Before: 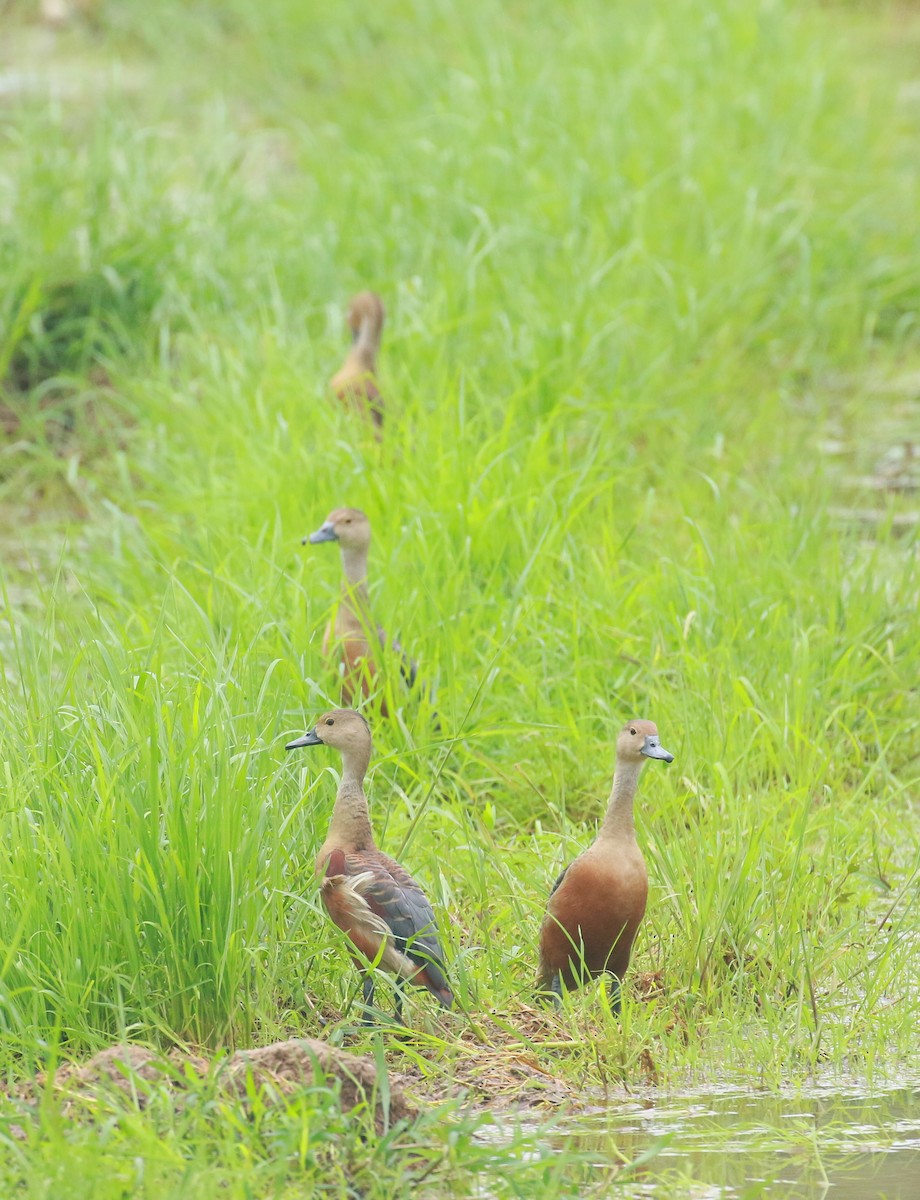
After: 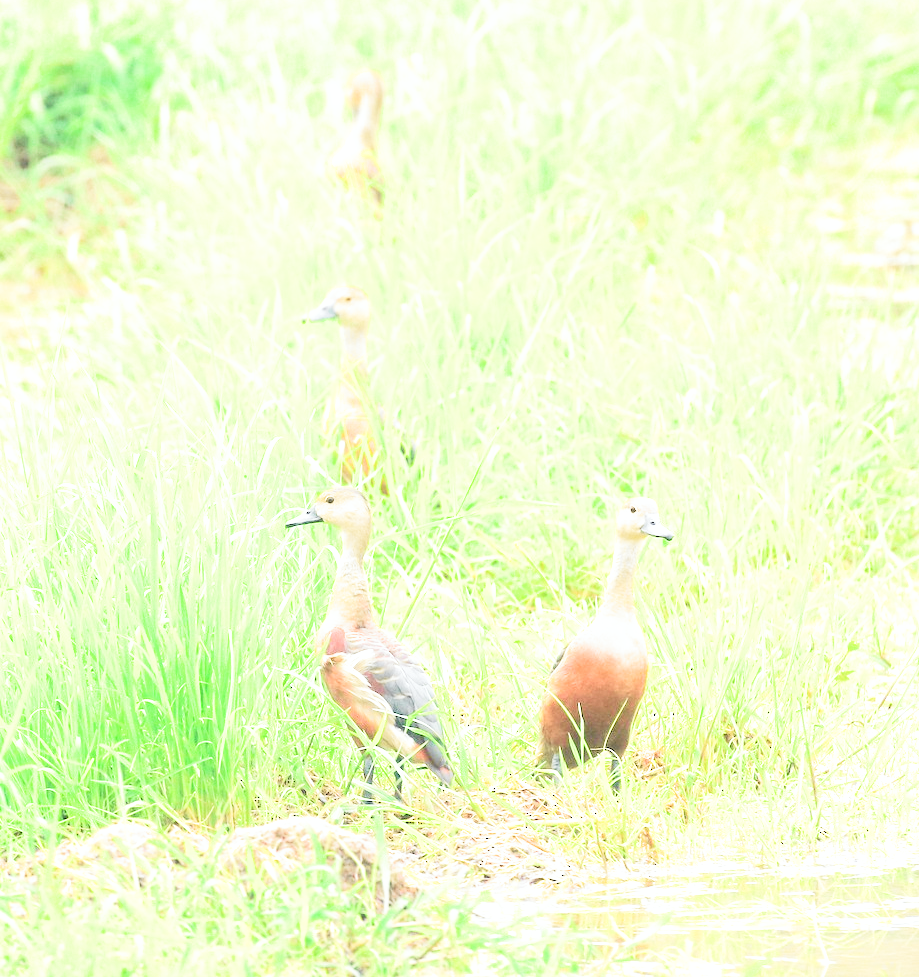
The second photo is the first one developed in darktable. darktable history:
exposure: black level correction 0.001, exposure 1.735 EV, compensate highlight preservation false
filmic rgb: black relative exposure -5 EV, white relative exposure 3.5 EV, hardness 3.19, contrast 1.4, highlights saturation mix -50%
tone curve: curves: ch0 [(0, 0.009) (0.037, 0.035) (0.131, 0.126) (0.275, 0.28) (0.476, 0.514) (0.617, 0.667) (0.704, 0.759) (0.813, 0.863) (0.911, 0.931) (0.997, 1)]; ch1 [(0, 0) (0.318, 0.271) (0.444, 0.438) (0.493, 0.496) (0.508, 0.5) (0.534, 0.535) (0.57, 0.582) (0.65, 0.664) (0.746, 0.764) (1, 1)]; ch2 [(0, 0) (0.246, 0.24) (0.36, 0.381) (0.415, 0.434) (0.476, 0.492) (0.502, 0.499) (0.522, 0.518) (0.533, 0.534) (0.586, 0.598) (0.634, 0.643) (0.706, 0.717) (0.853, 0.83) (1, 0.951)], color space Lab, independent channels, preserve colors none
crop and rotate: top 18.507%
